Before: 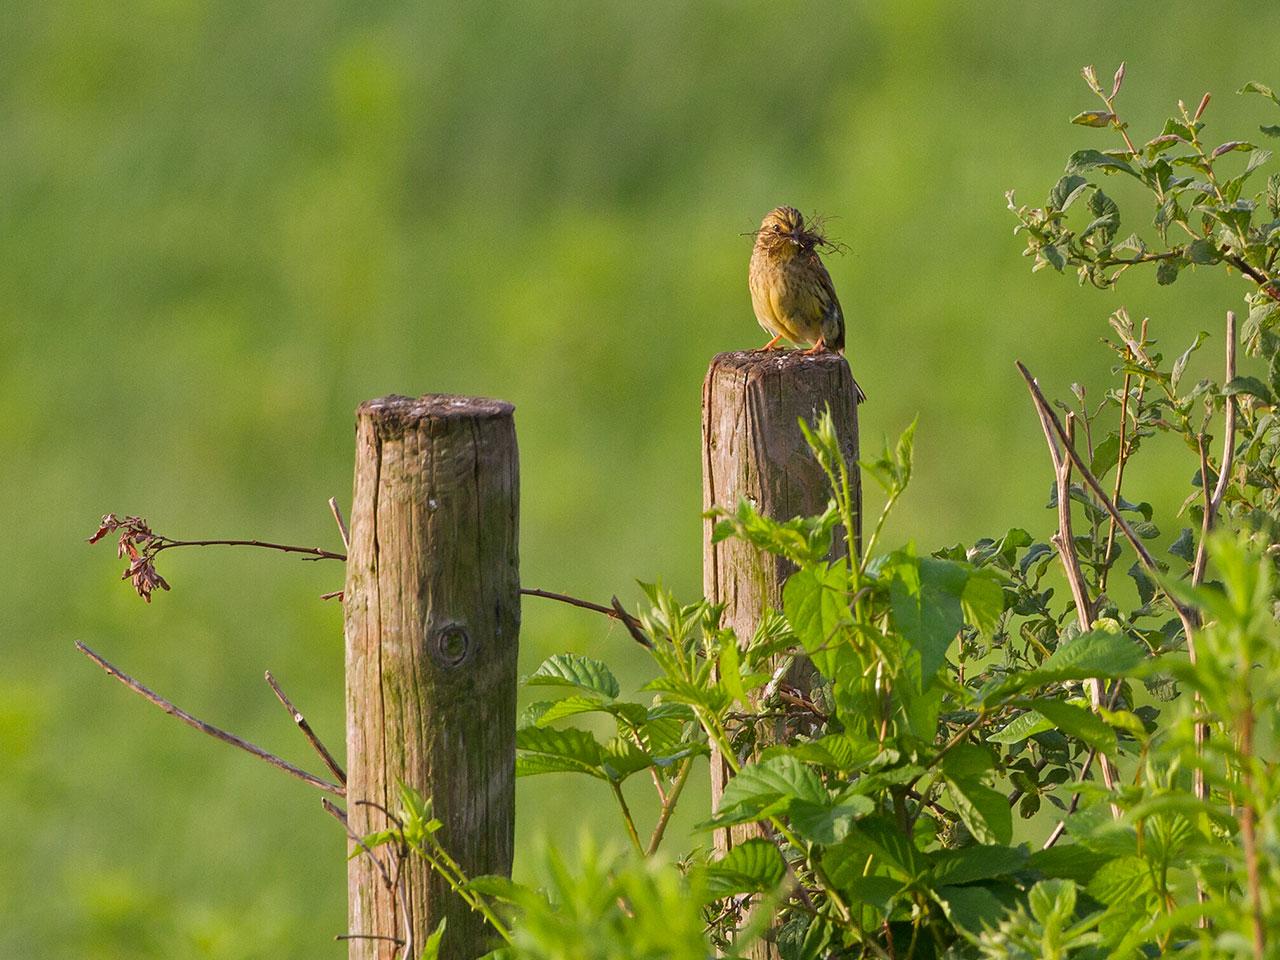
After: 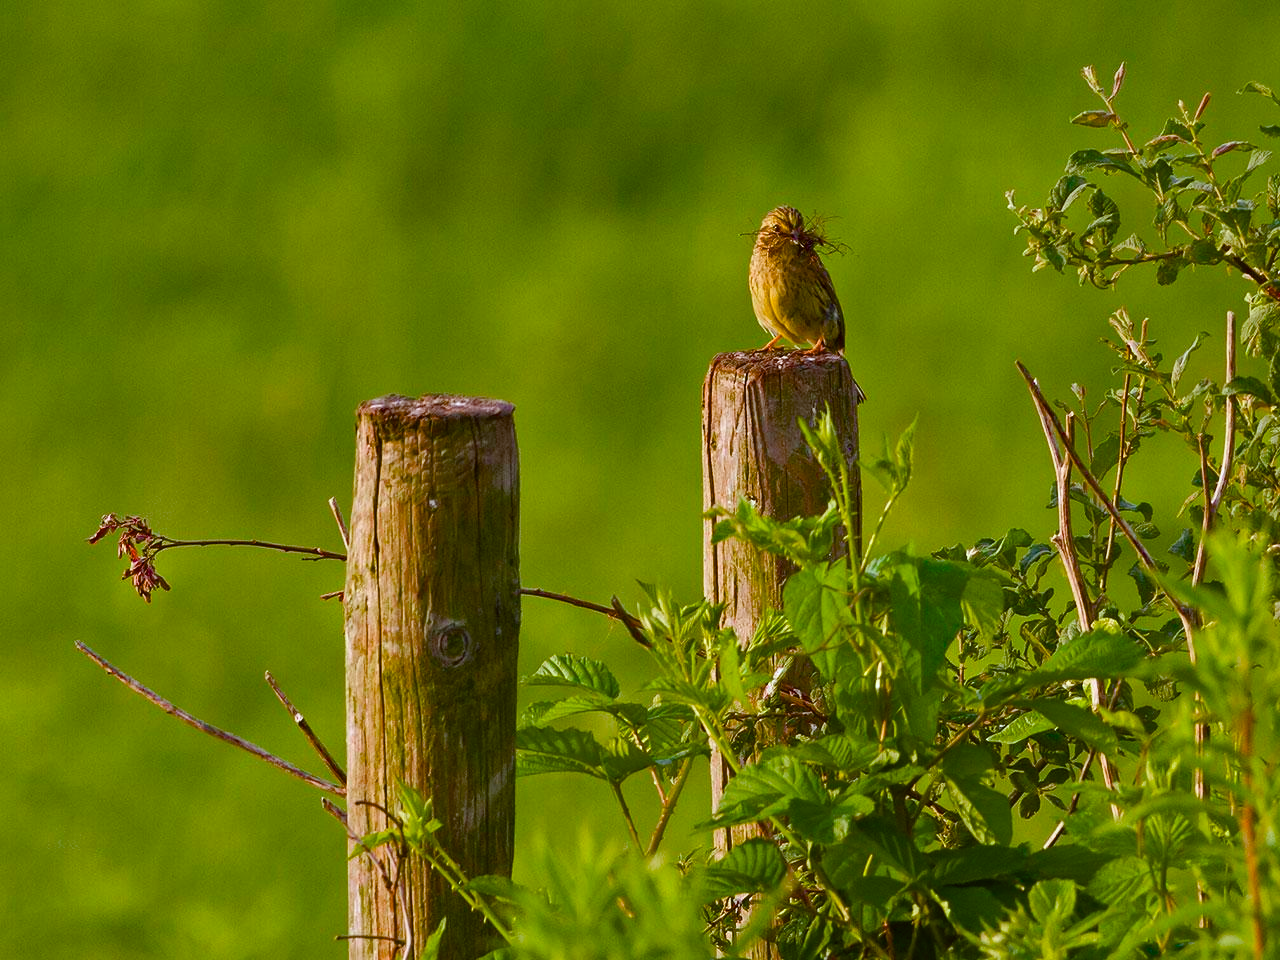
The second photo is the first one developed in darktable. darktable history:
color balance rgb: linear chroma grading › global chroma 14.463%, perceptual saturation grading › global saturation 34.637%, perceptual saturation grading › highlights -29.858%, perceptual saturation grading › shadows 35.496%, saturation formula JzAzBz (2021)
color correction: highlights a* -3.63, highlights b* -6.62, shadows a* 2.99, shadows b* 5.48
